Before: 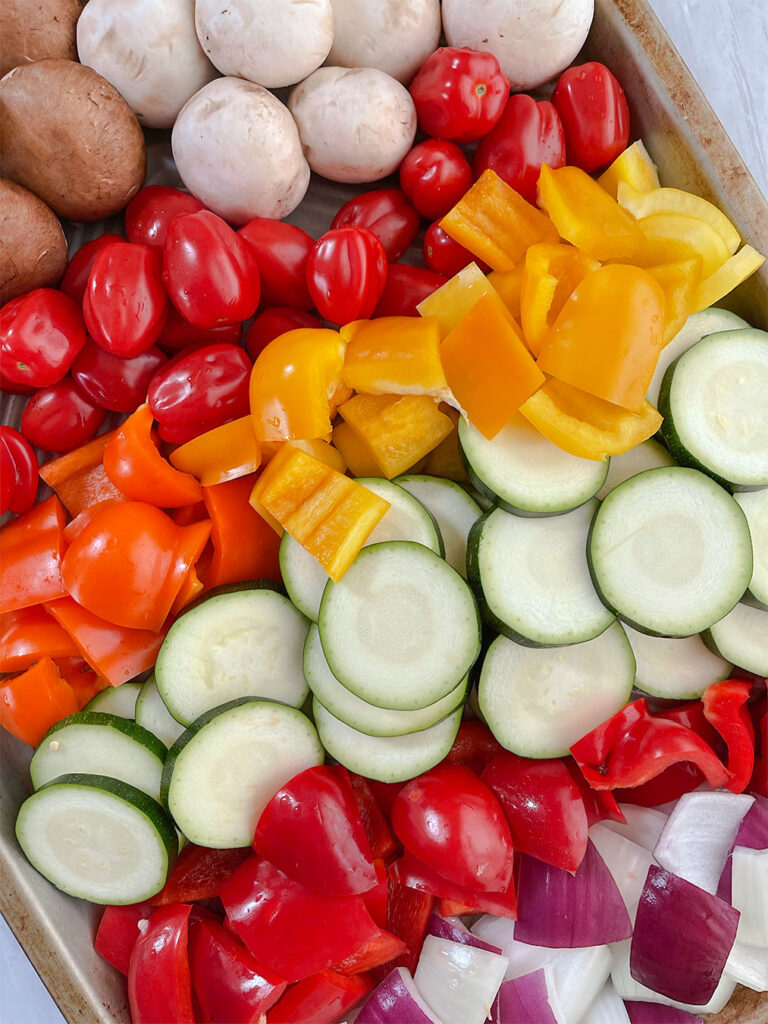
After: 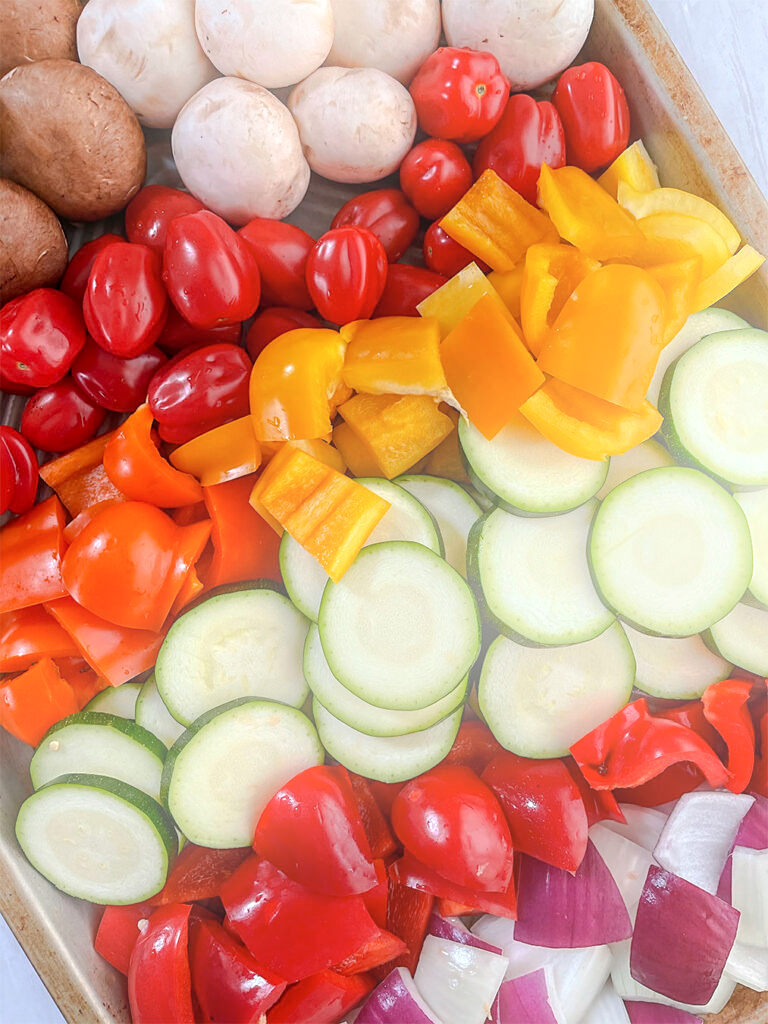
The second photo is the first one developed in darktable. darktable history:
sharpen: amount 0.2
bloom: on, module defaults
local contrast: on, module defaults
